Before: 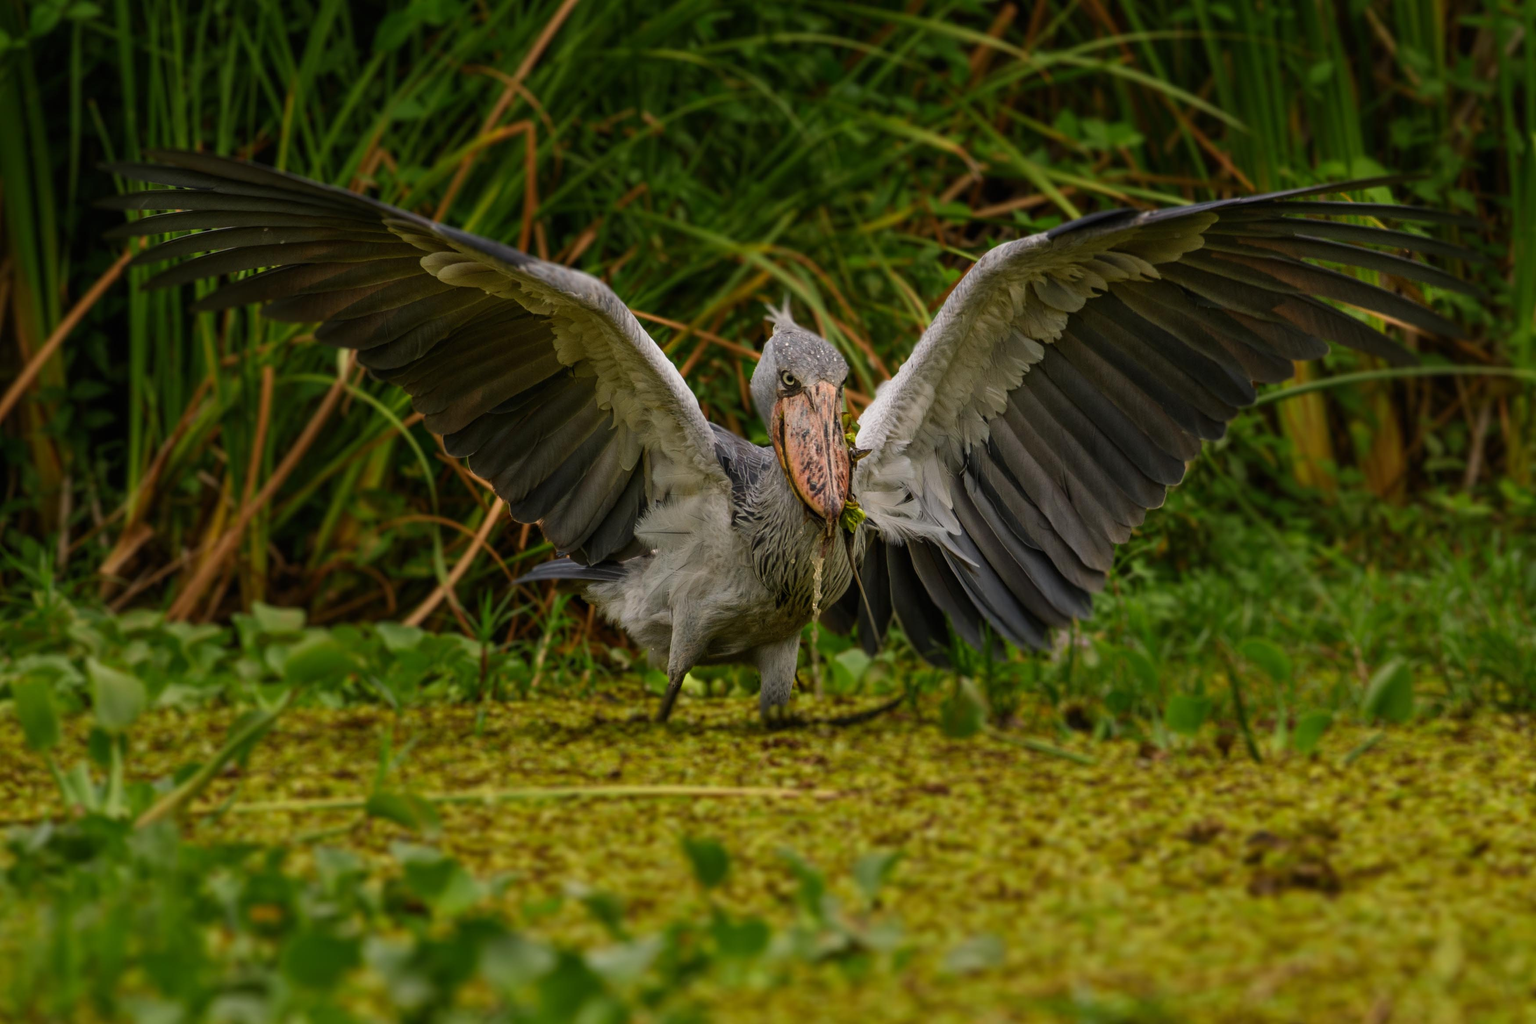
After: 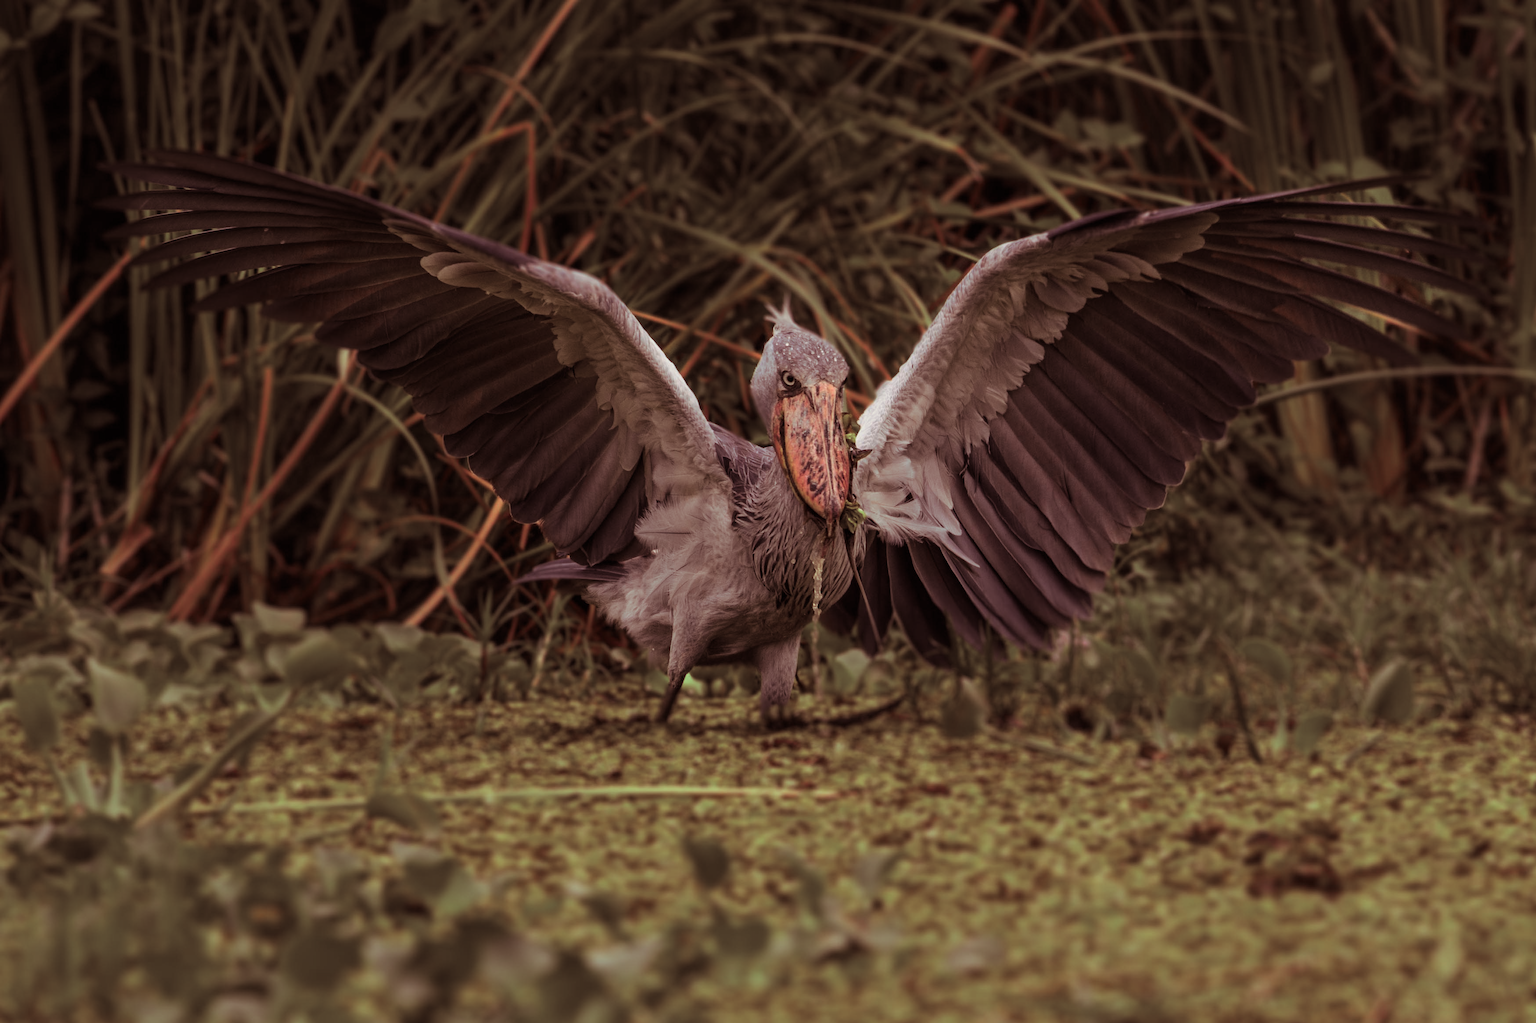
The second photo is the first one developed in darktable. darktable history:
split-toning: on, module defaults
color zones: curves: ch0 [(0, 0.466) (0.128, 0.466) (0.25, 0.5) (0.375, 0.456) (0.5, 0.5) (0.625, 0.5) (0.737, 0.652) (0.875, 0.5)]; ch1 [(0, 0.603) (0.125, 0.618) (0.261, 0.348) (0.372, 0.353) (0.497, 0.363) (0.611, 0.45) (0.731, 0.427) (0.875, 0.518) (0.998, 0.652)]; ch2 [(0, 0.559) (0.125, 0.451) (0.253, 0.564) (0.37, 0.578) (0.5, 0.466) (0.625, 0.471) (0.731, 0.471) (0.88, 0.485)]
